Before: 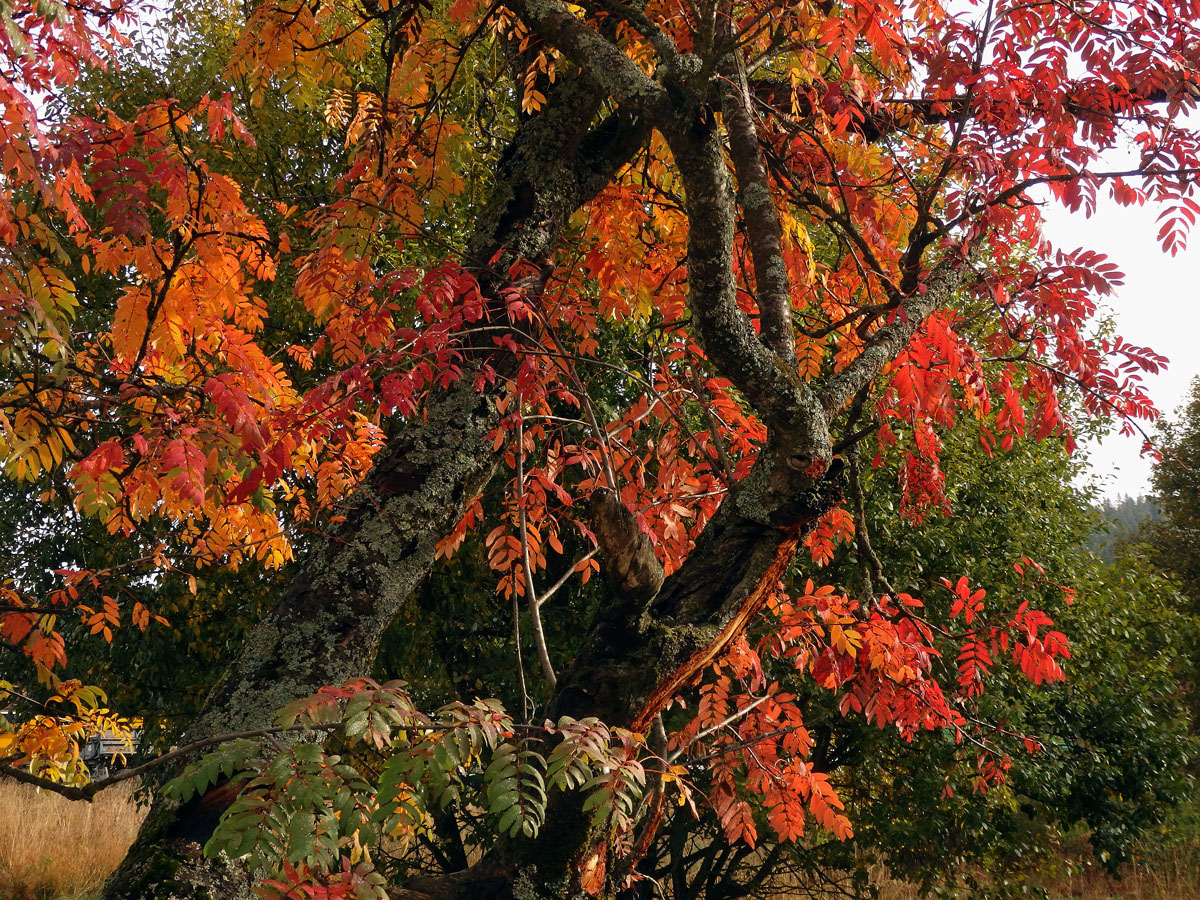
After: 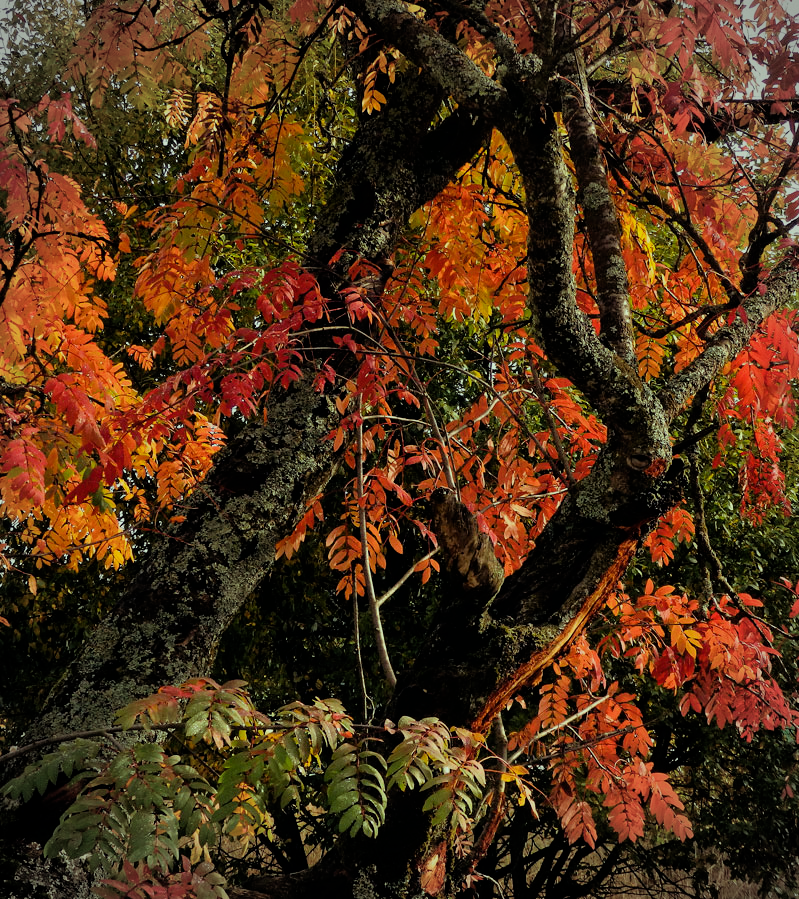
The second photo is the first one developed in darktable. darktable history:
filmic rgb: black relative exposure -7.95 EV, white relative exposure 4.11 EV, threshold 2.95 EV, hardness 4.09, latitude 51.13%, contrast 1.009, shadows ↔ highlights balance 5.6%, enable highlight reconstruction true
crop and rotate: left 13.339%, right 20.029%
color balance rgb: shadows lift › chroma 1.044%, shadows lift › hue 31.67°, highlights gain › luminance 15.248%, highlights gain › chroma 6.877%, highlights gain › hue 123.16°, linear chroma grading › global chroma 8.935%, perceptual saturation grading › global saturation 0.151%
vignetting: fall-off start 79.7%, brightness -0.479, center (0, 0.007), unbound false
